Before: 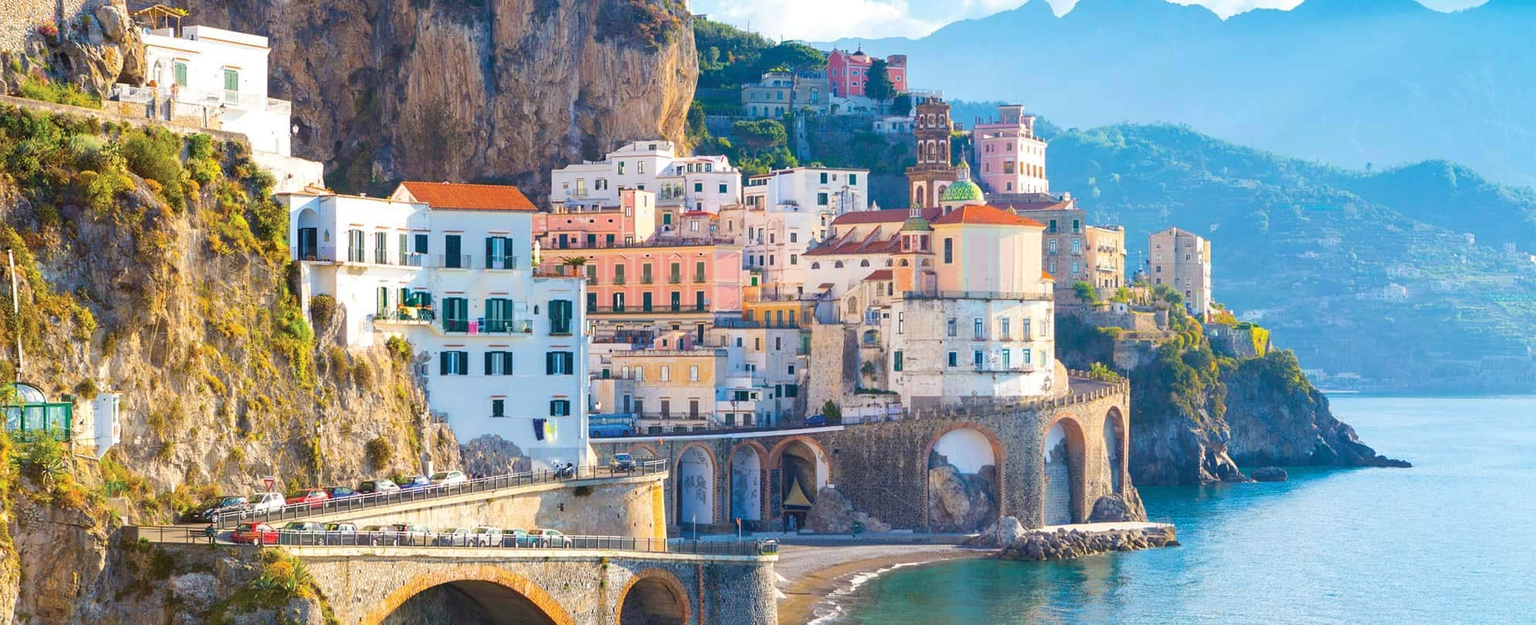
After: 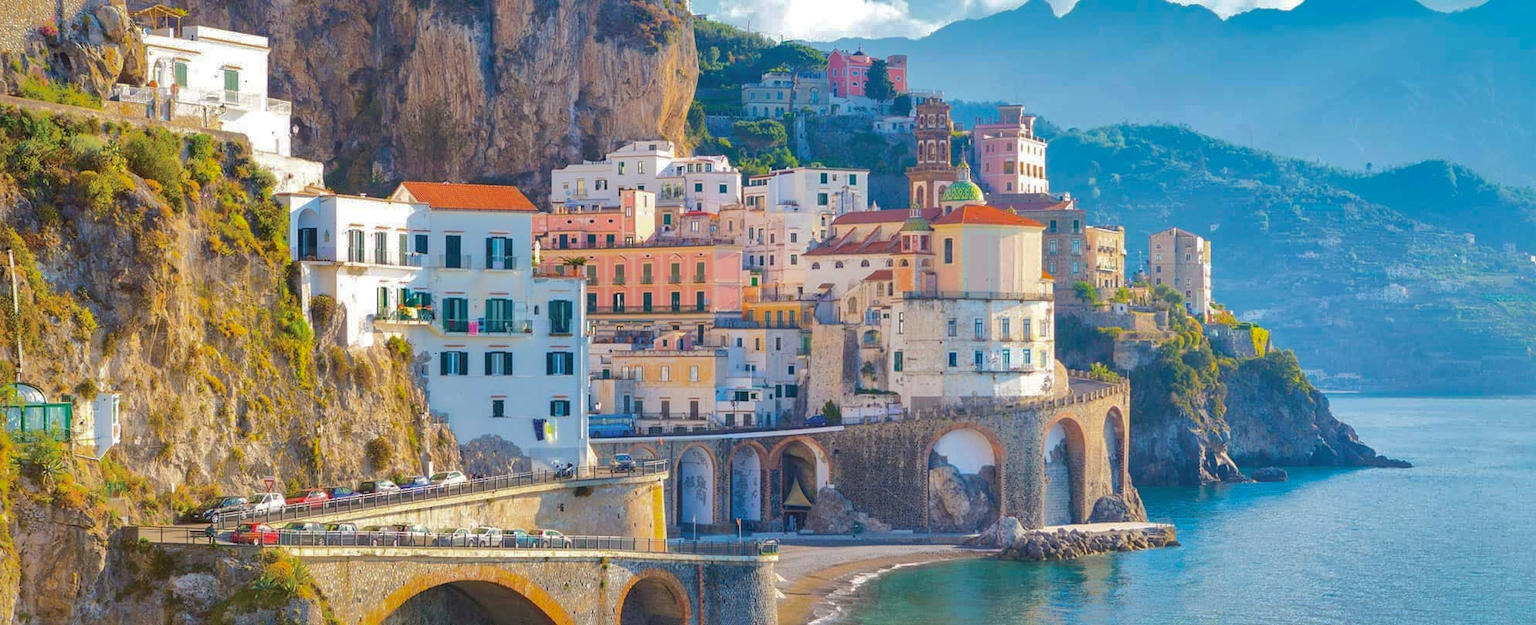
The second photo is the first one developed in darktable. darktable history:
shadows and highlights: shadows 38.41, highlights -74.36
